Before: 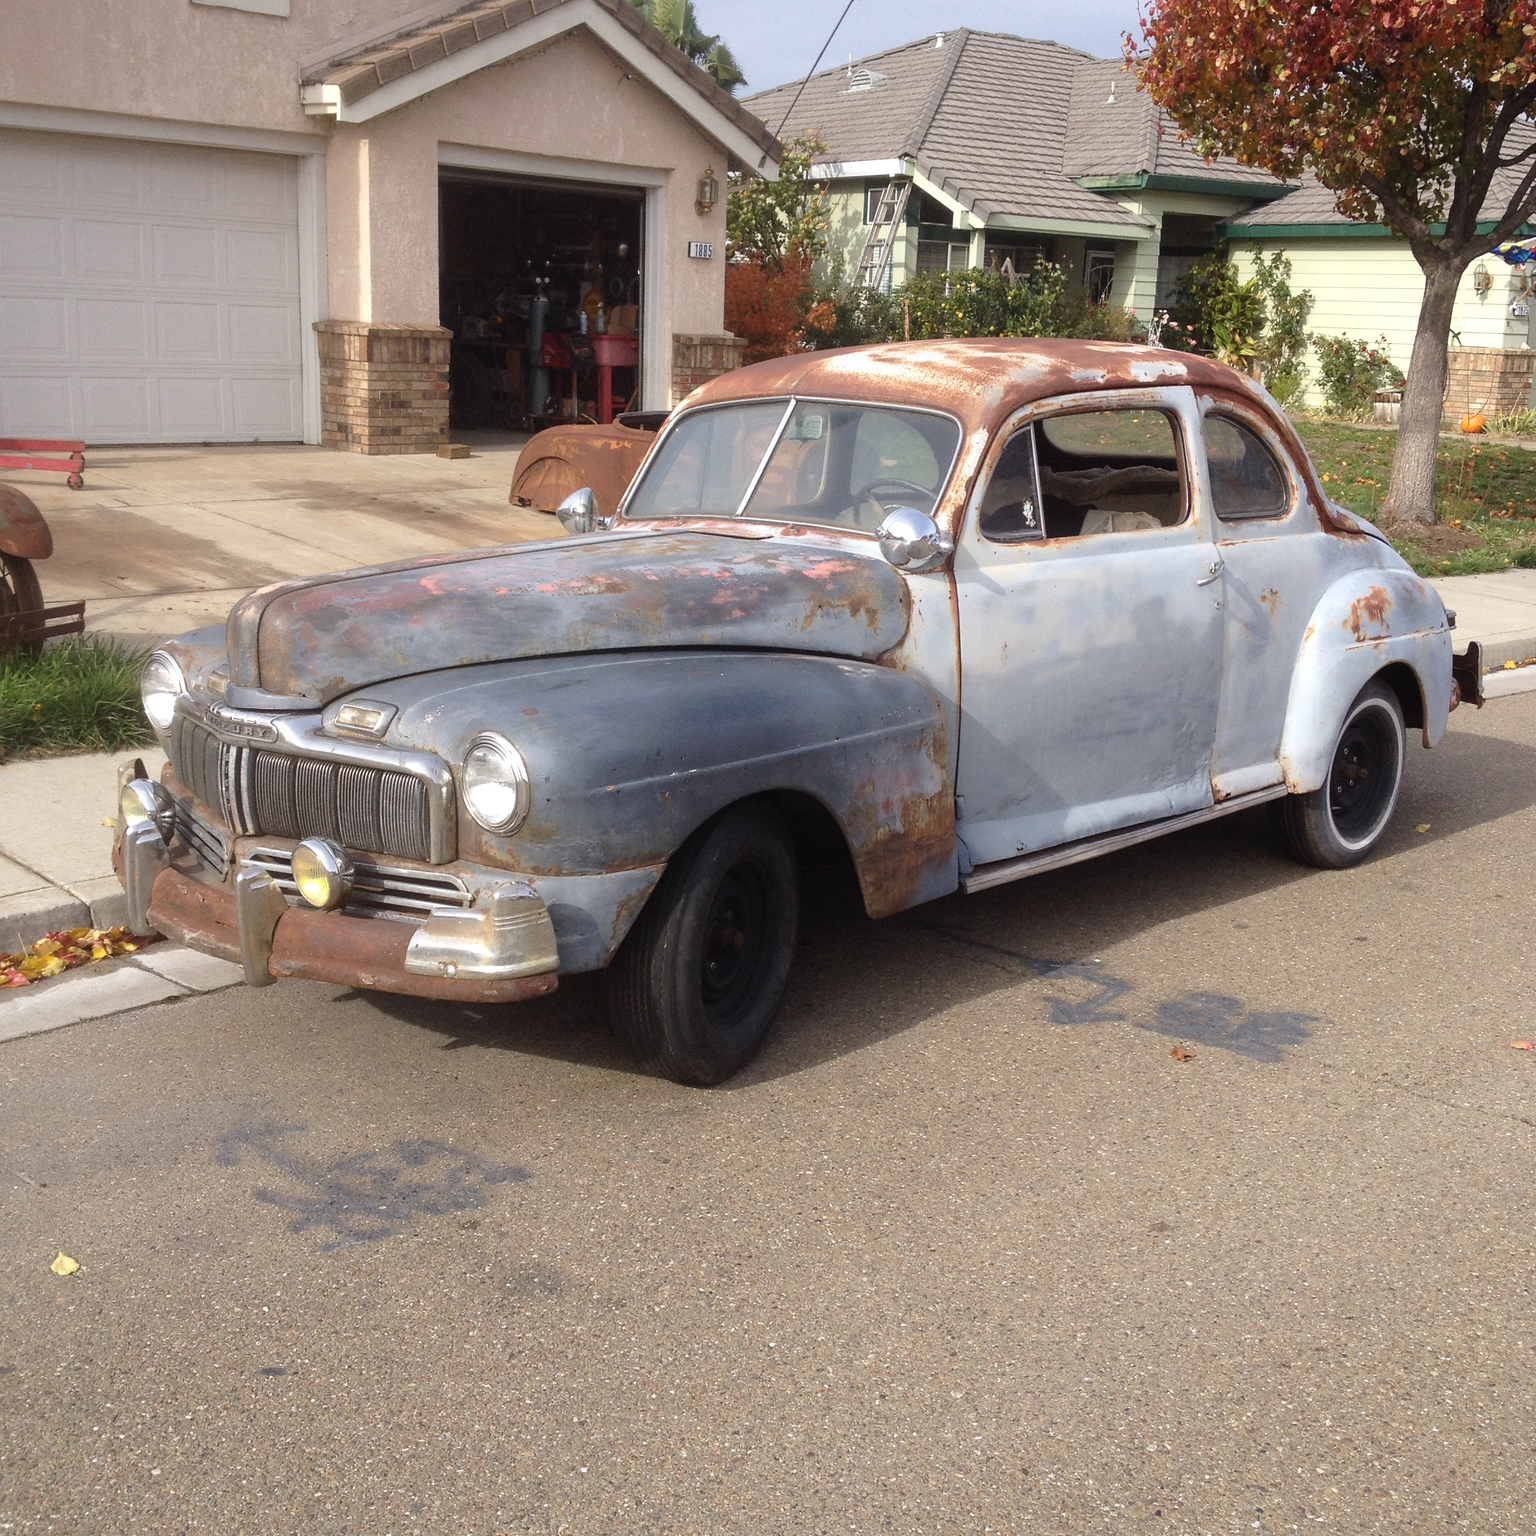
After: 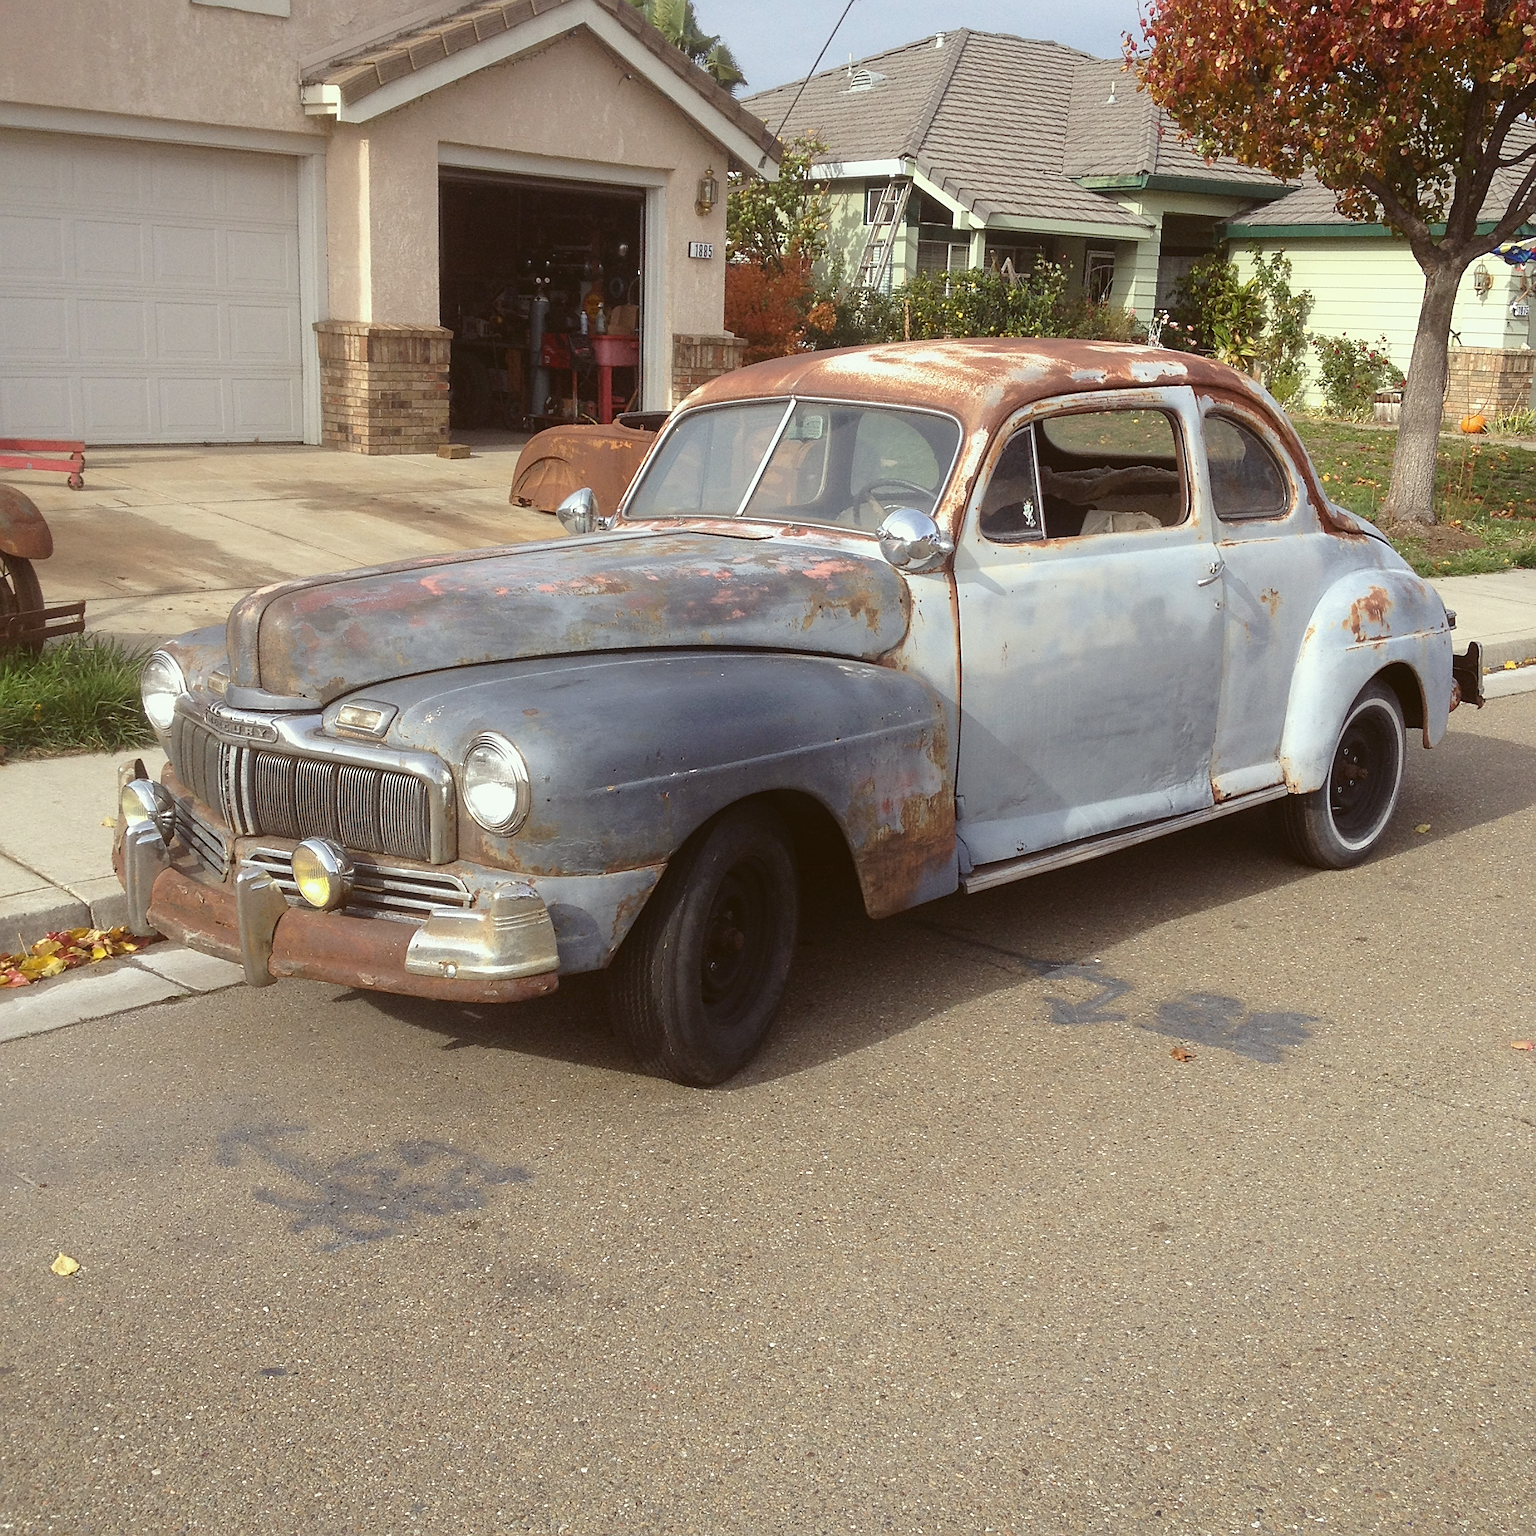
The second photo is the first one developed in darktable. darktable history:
sharpen: on, module defaults
color balance: lift [1.004, 1.002, 1.002, 0.998], gamma [1, 1.007, 1.002, 0.993], gain [1, 0.977, 1.013, 1.023], contrast -3.64%
color correction: highlights a* -0.95, highlights b* 4.5, shadows a* 3.55
